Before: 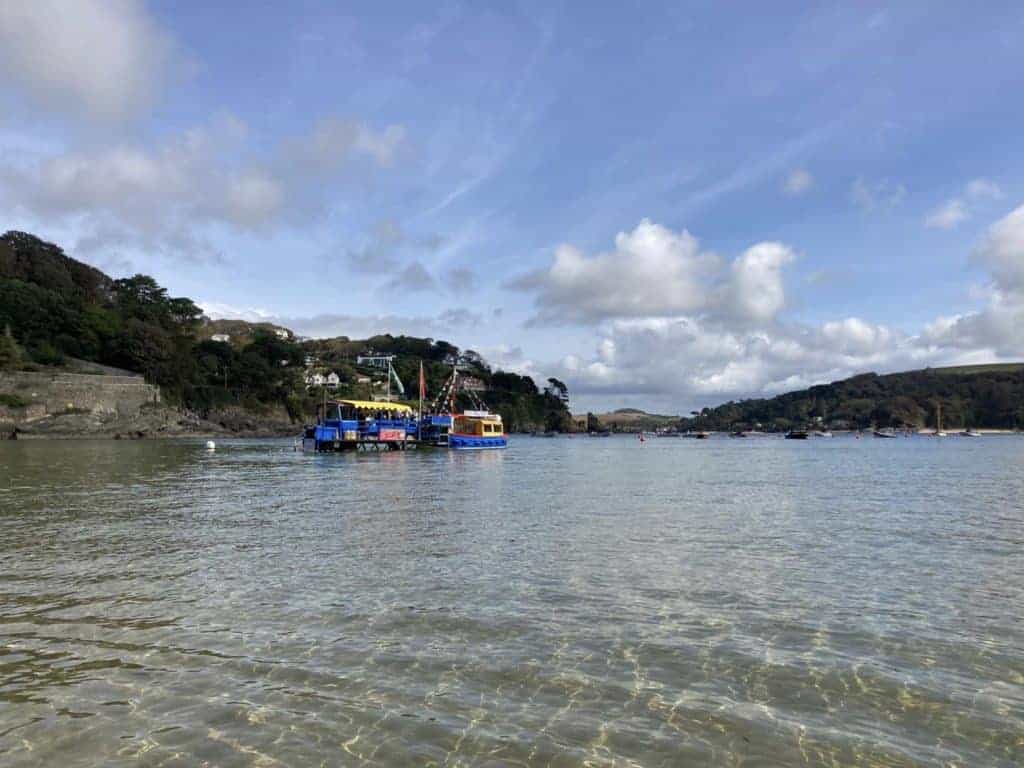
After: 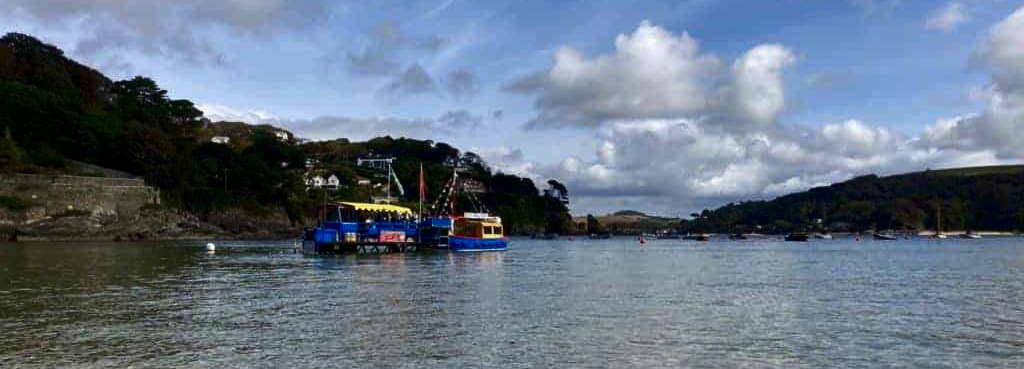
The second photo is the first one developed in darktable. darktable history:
crop and rotate: top 25.789%, bottom 26.078%
contrast brightness saturation: contrast 0.132, brightness -0.243, saturation 0.148
